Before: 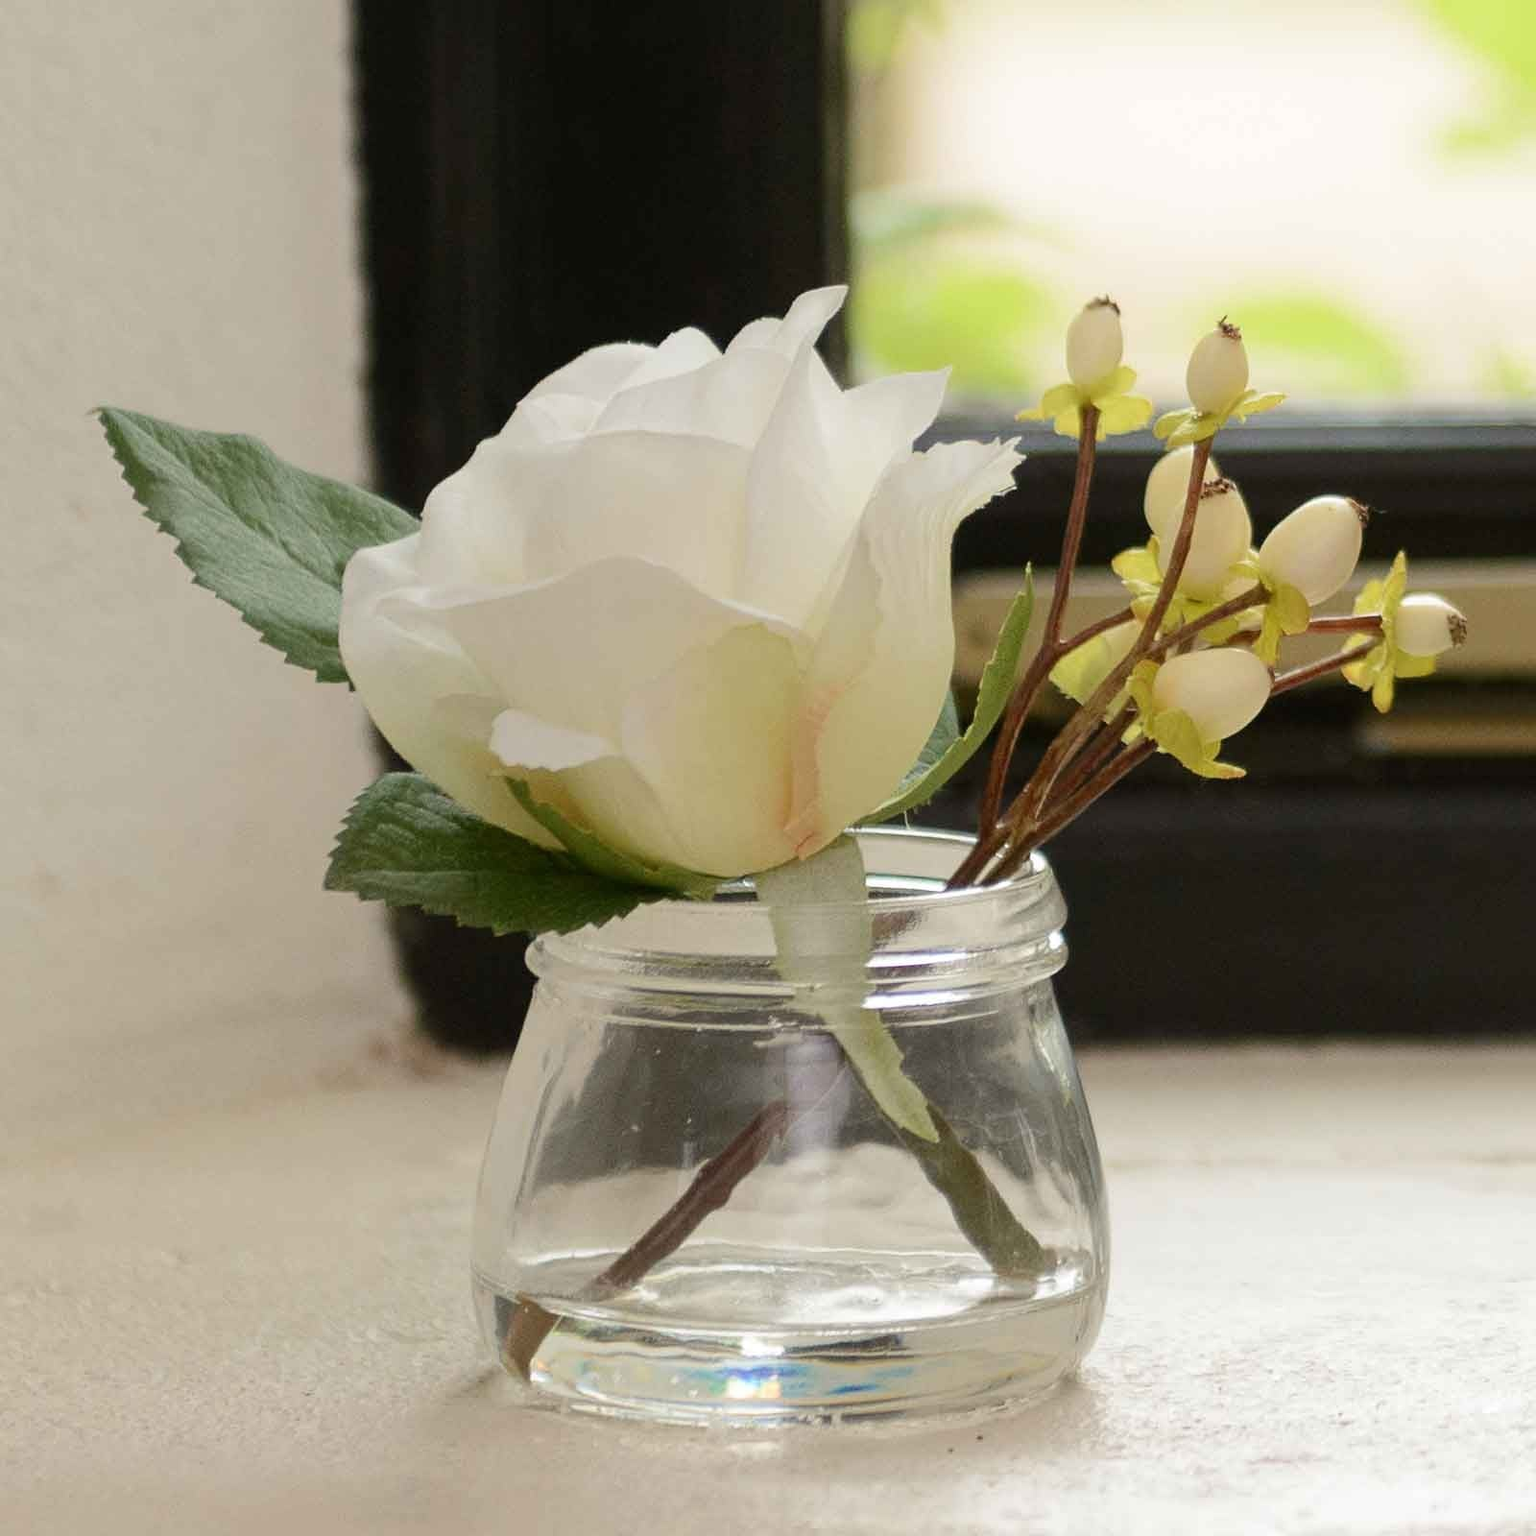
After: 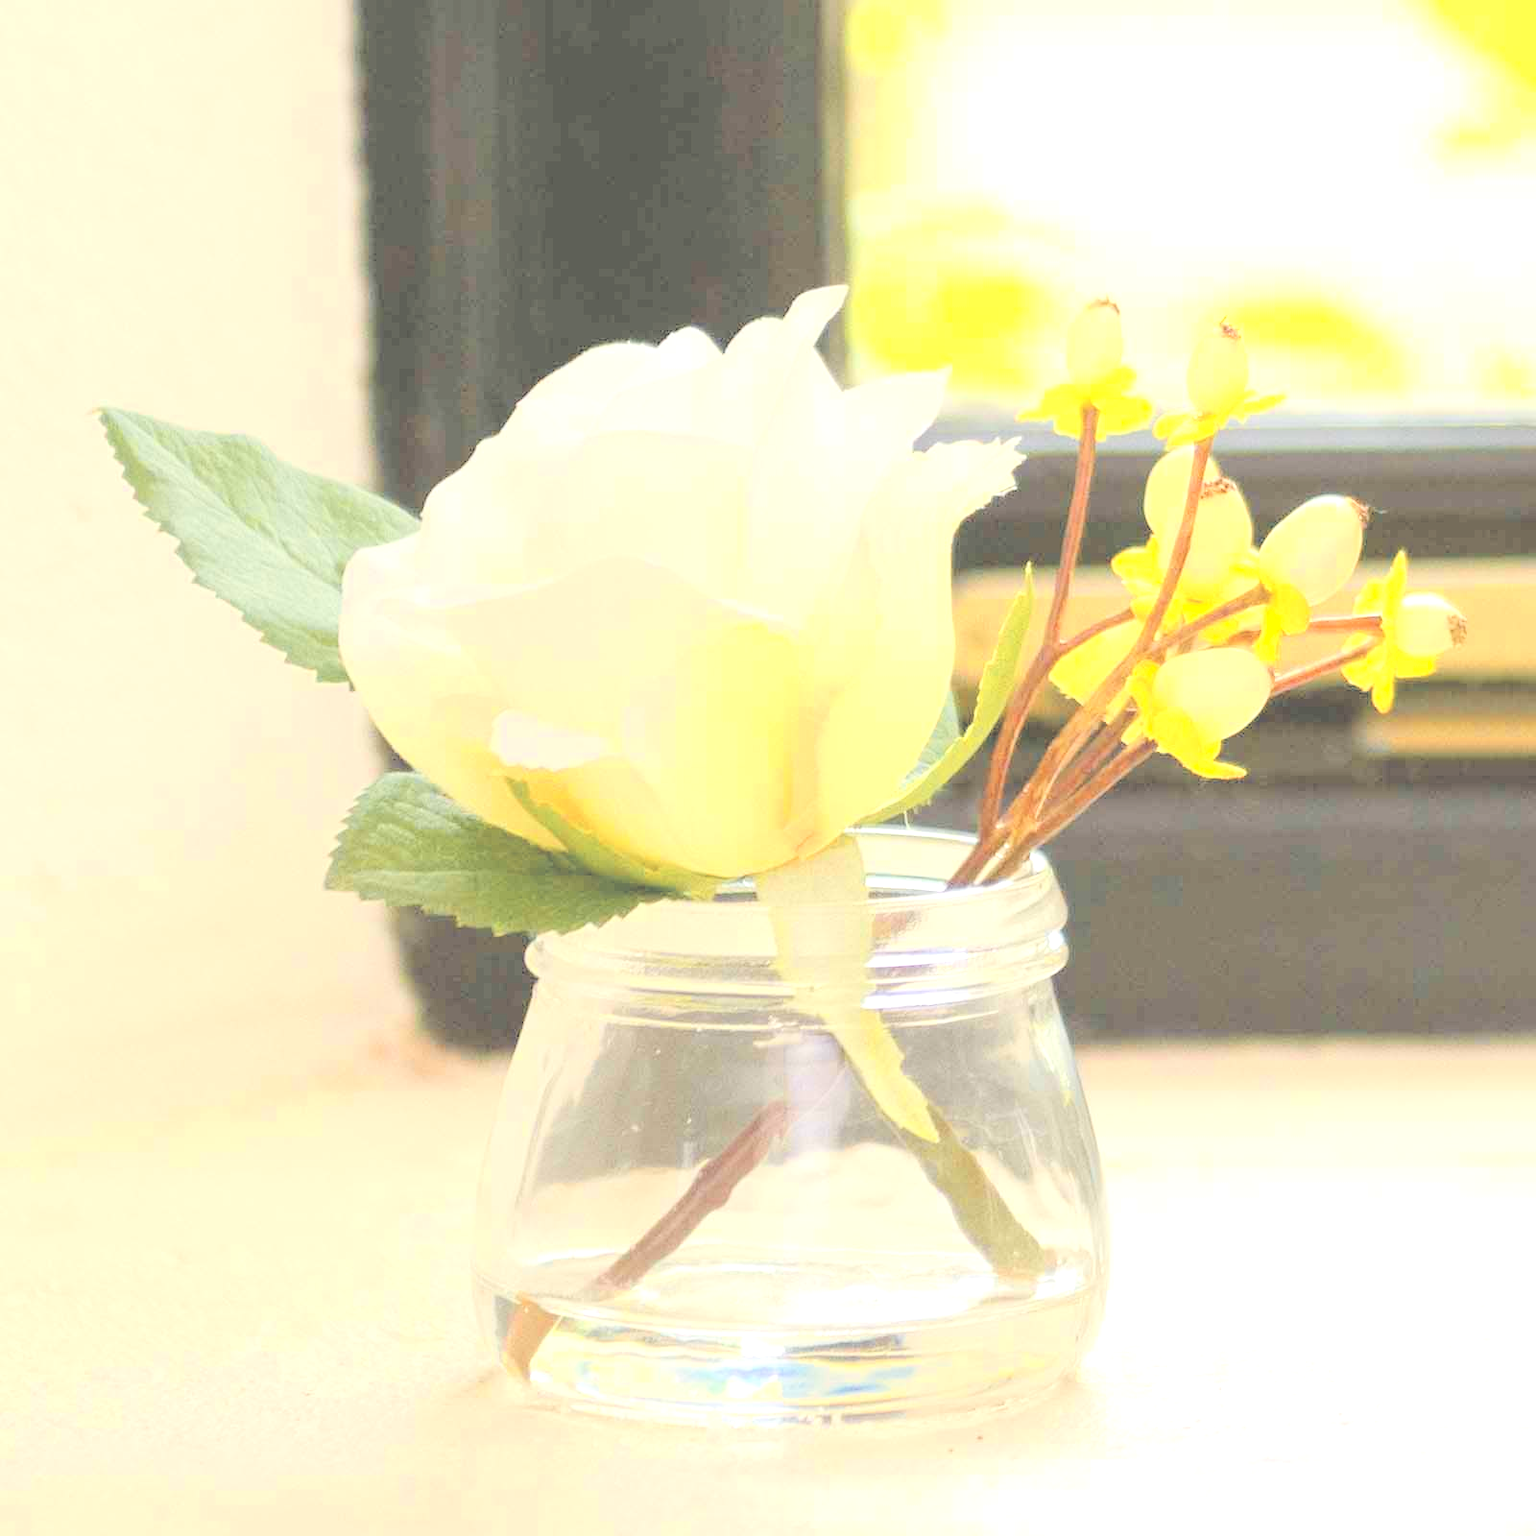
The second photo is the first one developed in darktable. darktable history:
contrast brightness saturation: brightness 0.992
exposure: black level correction 0, exposure 0.693 EV, compensate highlight preservation false
color zones: curves: ch0 [(0, 0.511) (0.143, 0.531) (0.286, 0.56) (0.429, 0.5) (0.571, 0.5) (0.714, 0.5) (0.857, 0.5) (1, 0.5)]; ch1 [(0, 0.525) (0.143, 0.705) (0.286, 0.715) (0.429, 0.35) (0.571, 0.35) (0.714, 0.35) (0.857, 0.4) (1, 0.4)]; ch2 [(0, 0.572) (0.143, 0.512) (0.286, 0.473) (0.429, 0.45) (0.571, 0.5) (0.714, 0.5) (0.857, 0.518) (1, 0.518)]
